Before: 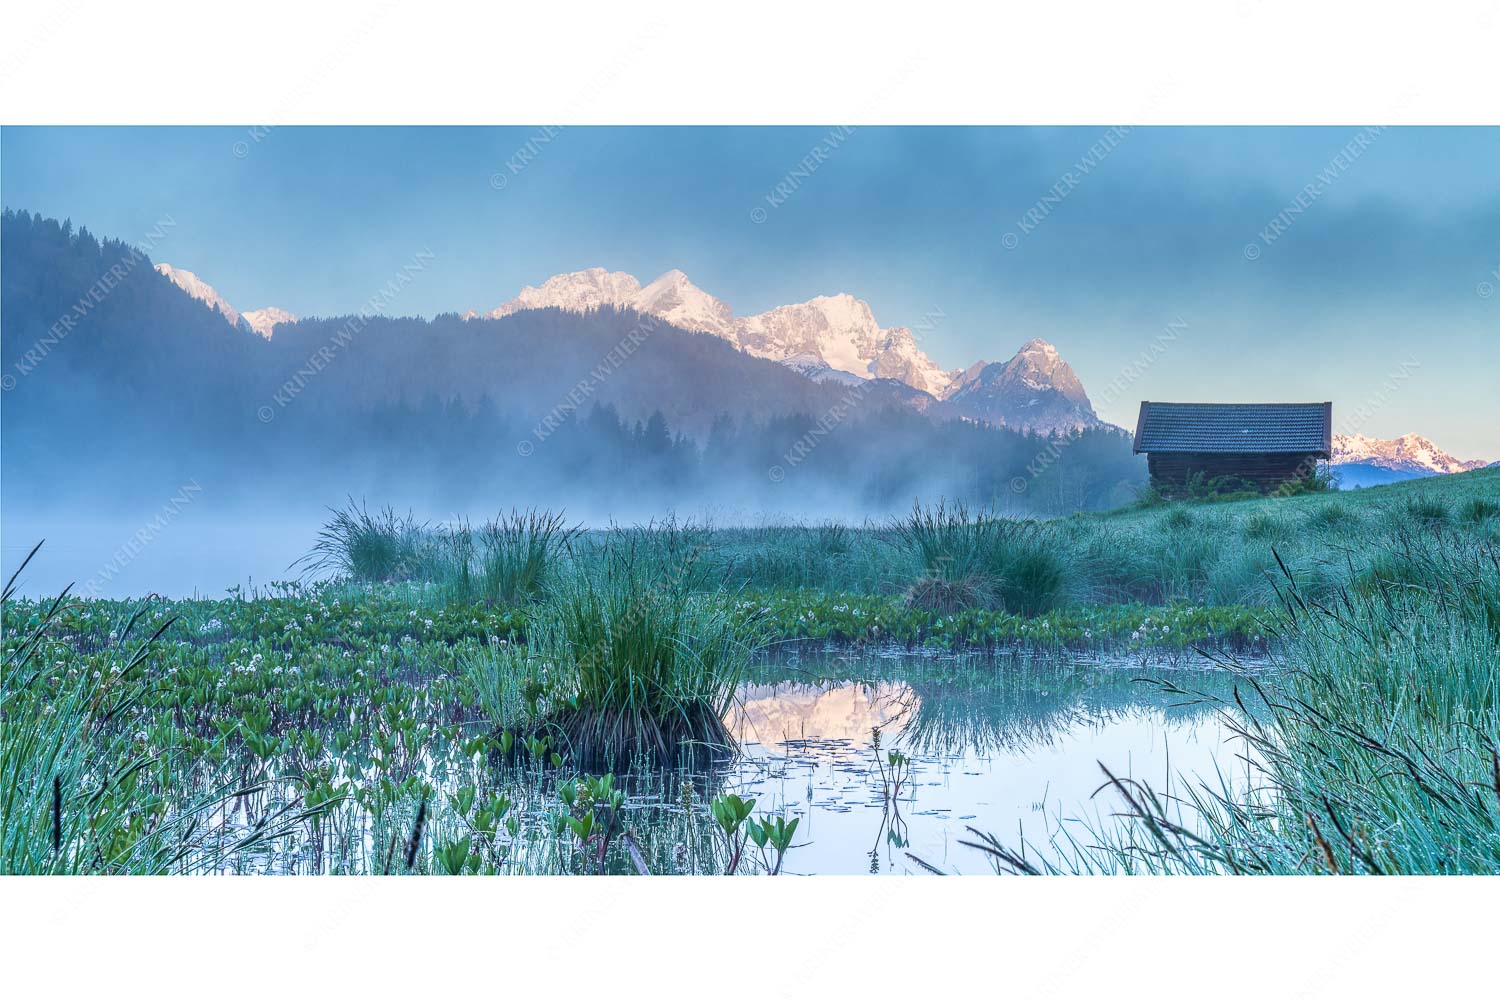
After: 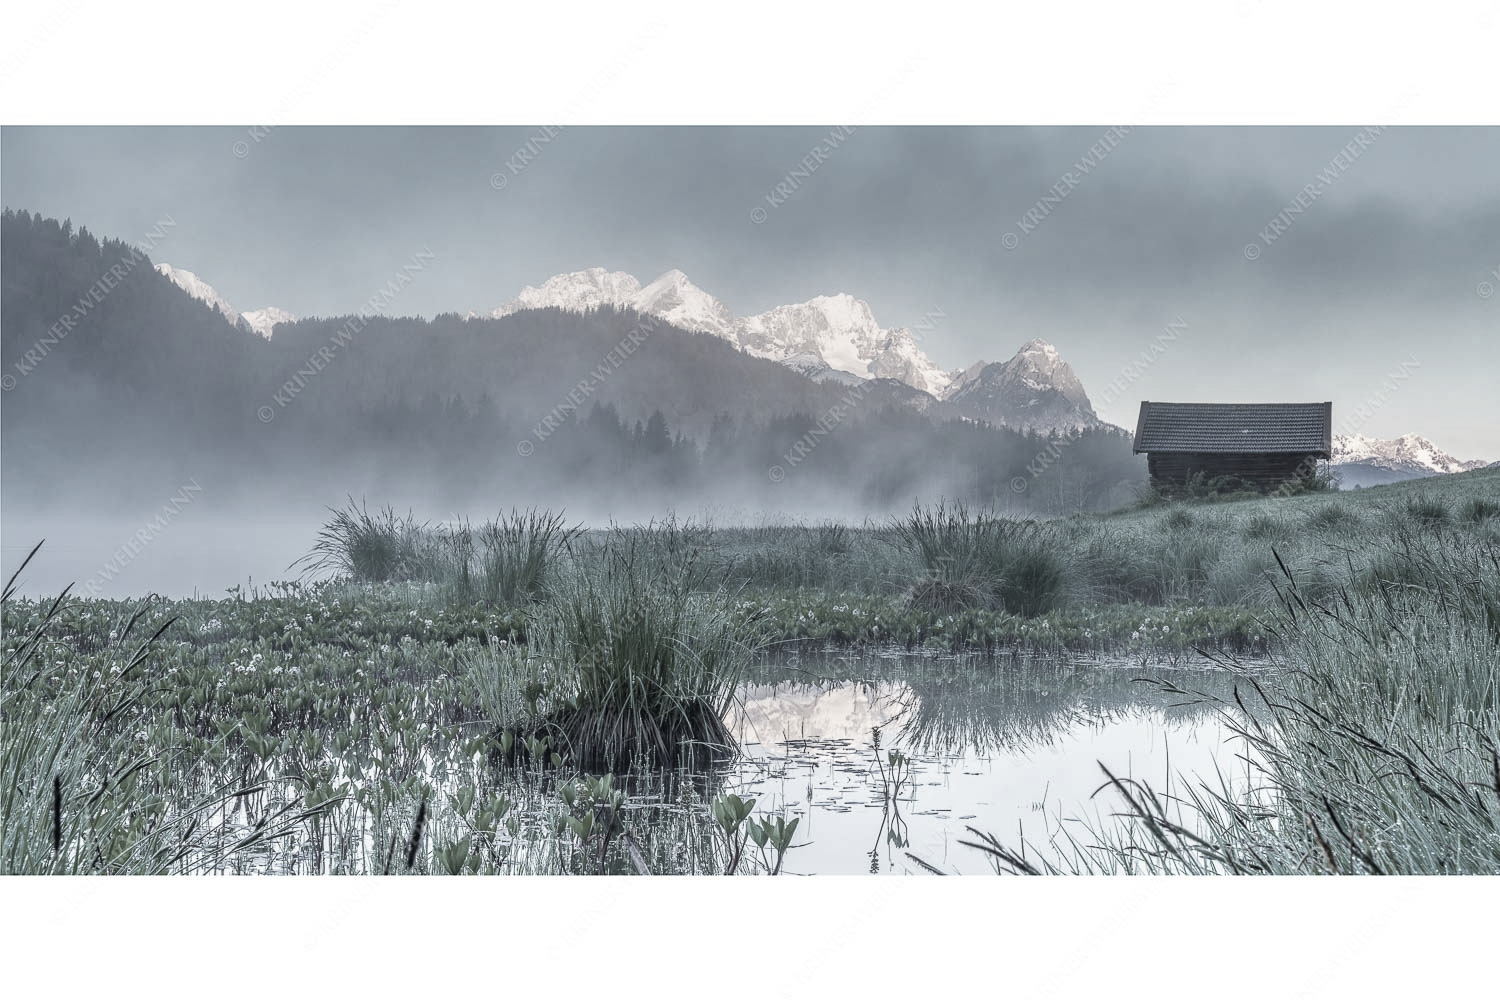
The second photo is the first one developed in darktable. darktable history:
color correction: highlights b* 0.057, saturation 0.229
